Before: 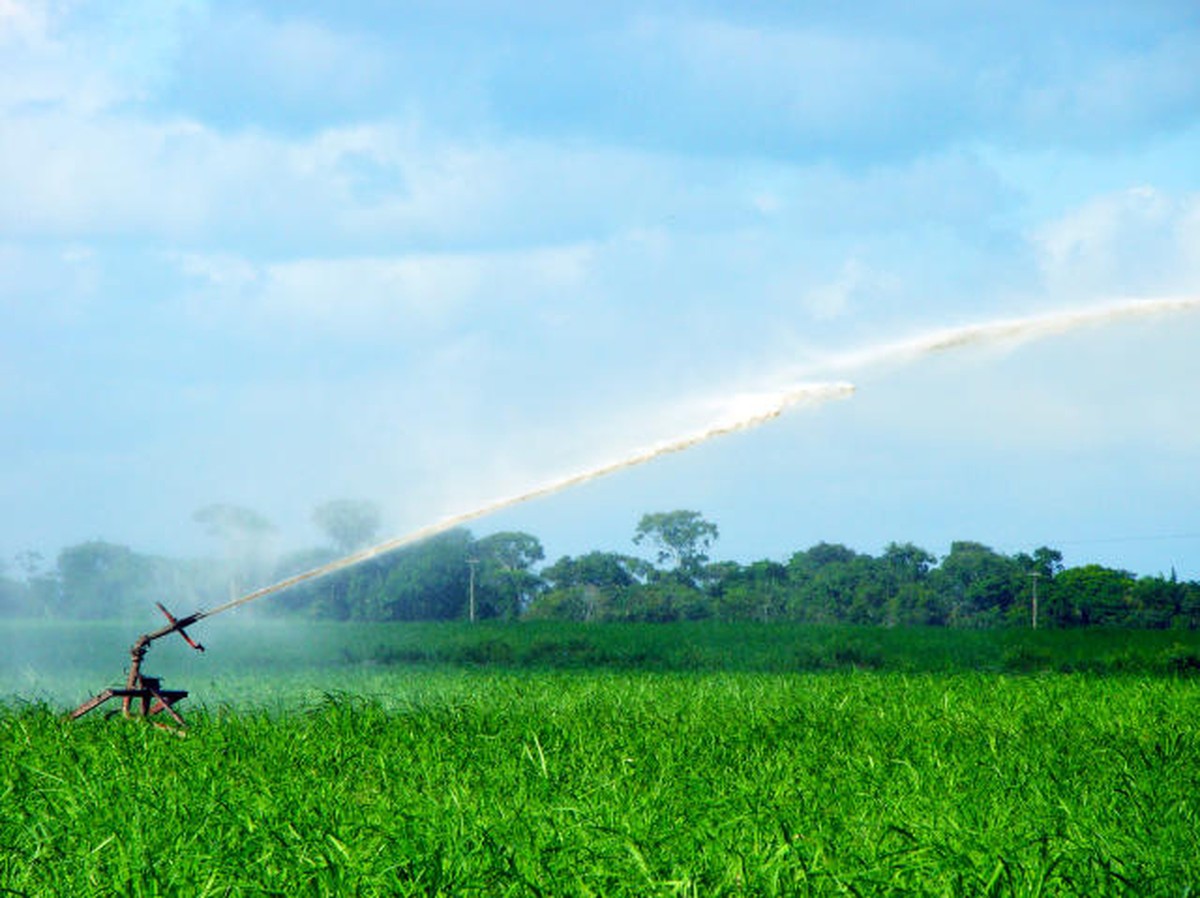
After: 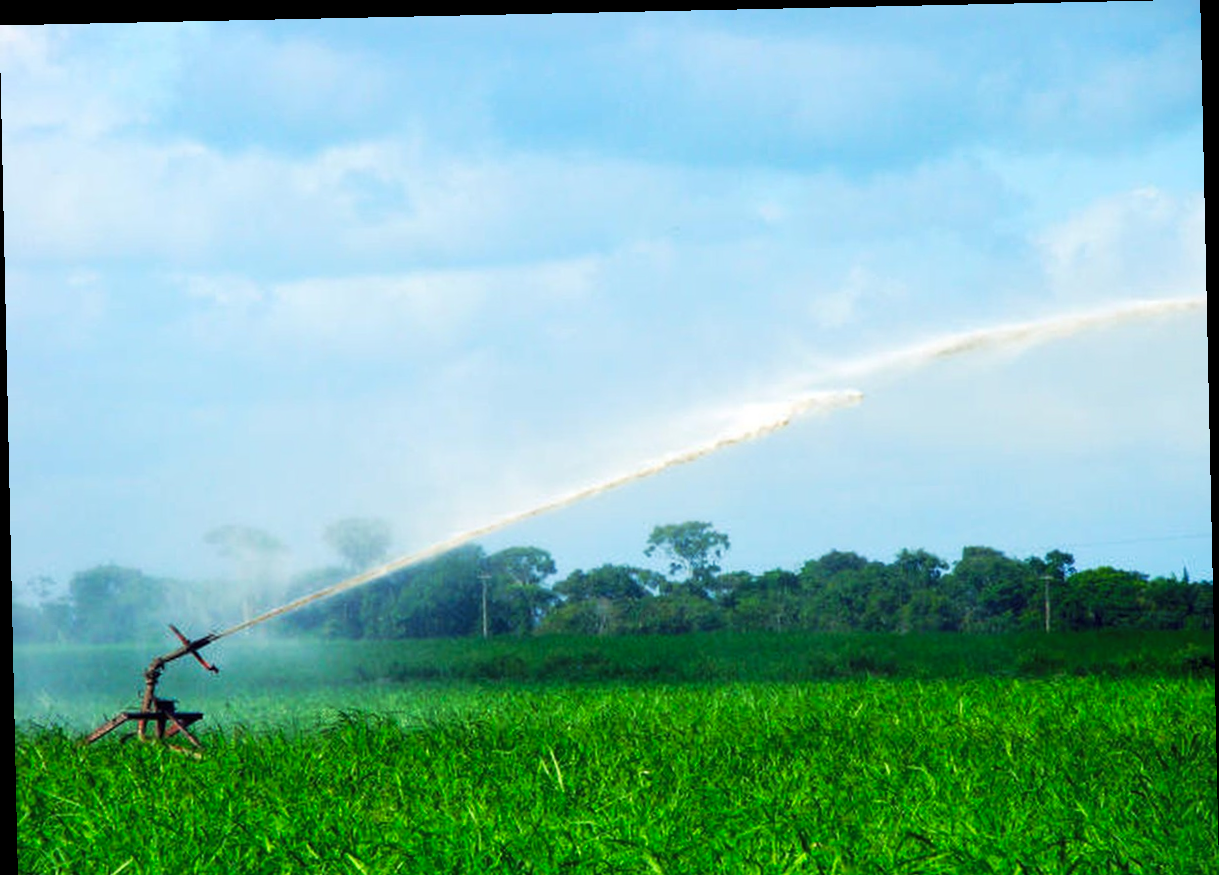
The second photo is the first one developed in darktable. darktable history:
crop and rotate: top 0%, bottom 5.097%
rotate and perspective: rotation -1.24°, automatic cropping off
tone curve: curves: ch0 [(0, 0) (0.003, 0.002) (0.011, 0.009) (0.025, 0.022) (0.044, 0.041) (0.069, 0.059) (0.1, 0.082) (0.136, 0.106) (0.177, 0.138) (0.224, 0.179) (0.277, 0.226) (0.335, 0.28) (0.399, 0.342) (0.468, 0.413) (0.543, 0.493) (0.623, 0.591) (0.709, 0.699) (0.801, 0.804) (0.898, 0.899) (1, 1)], preserve colors none
